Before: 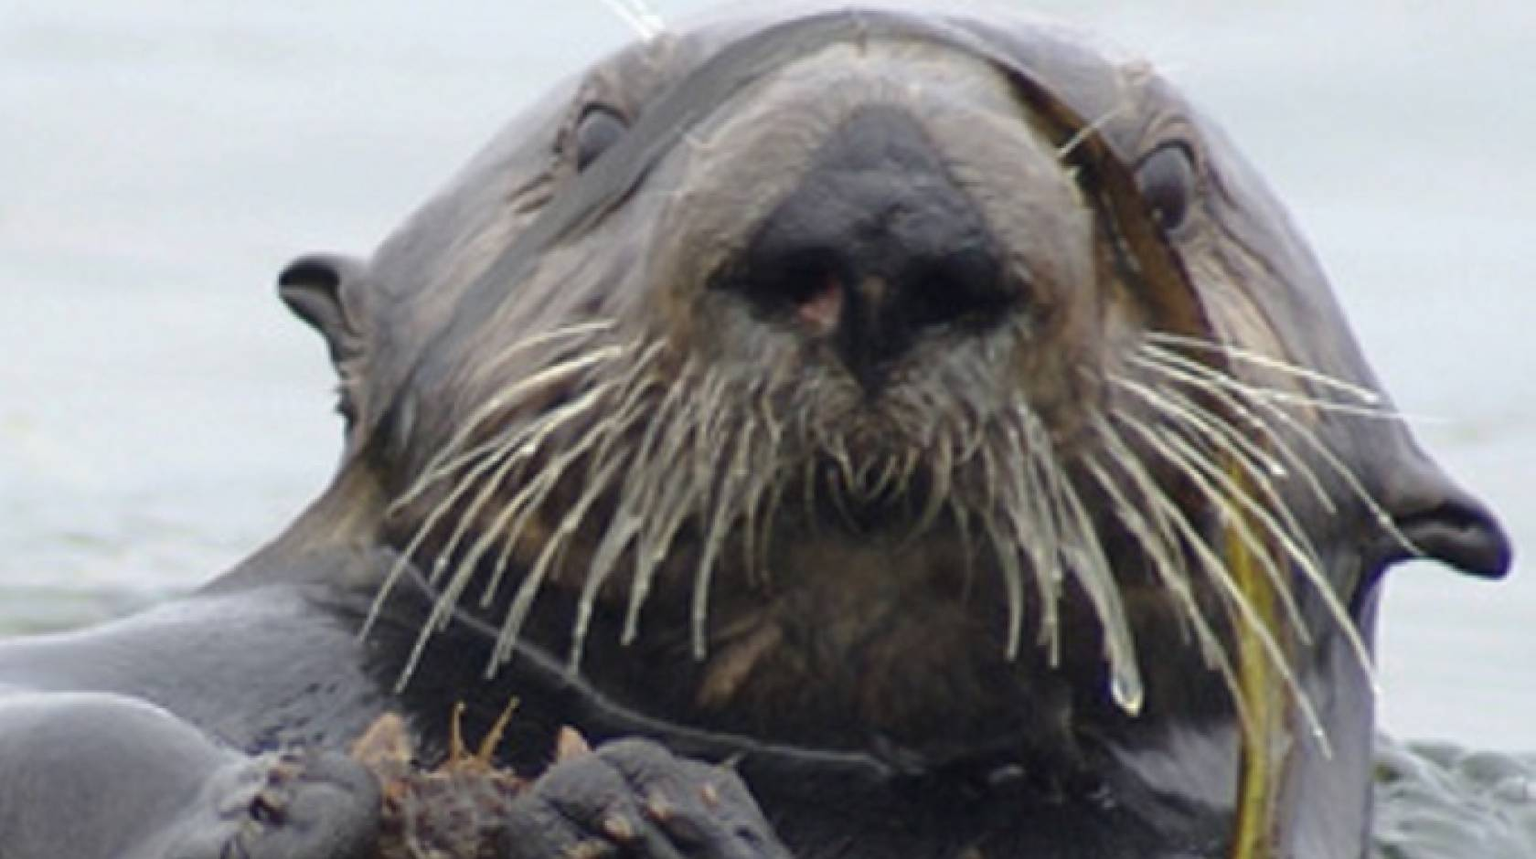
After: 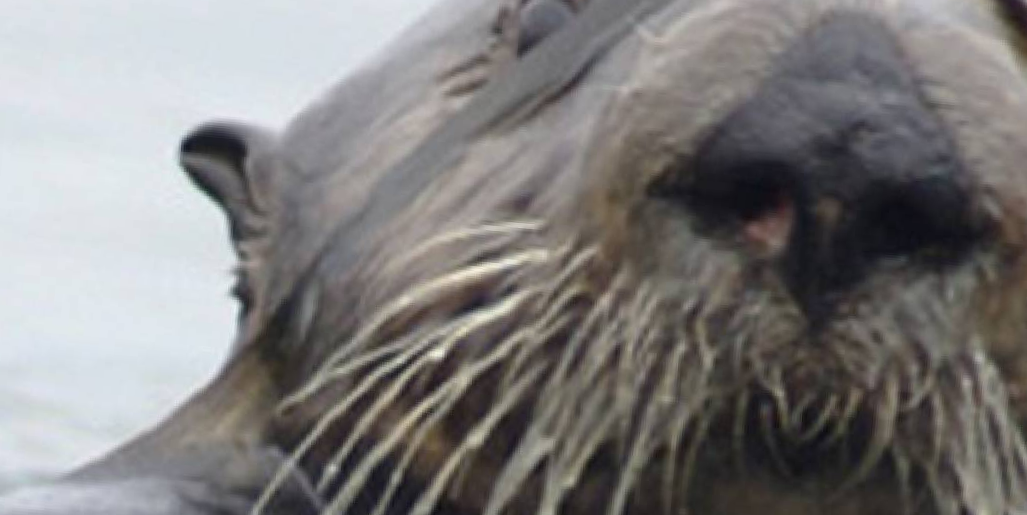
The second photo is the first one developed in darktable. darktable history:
levels: black 3.86%
crop and rotate: angle -4.94°, left 2.128%, top 6.683%, right 27.505%, bottom 30.223%
